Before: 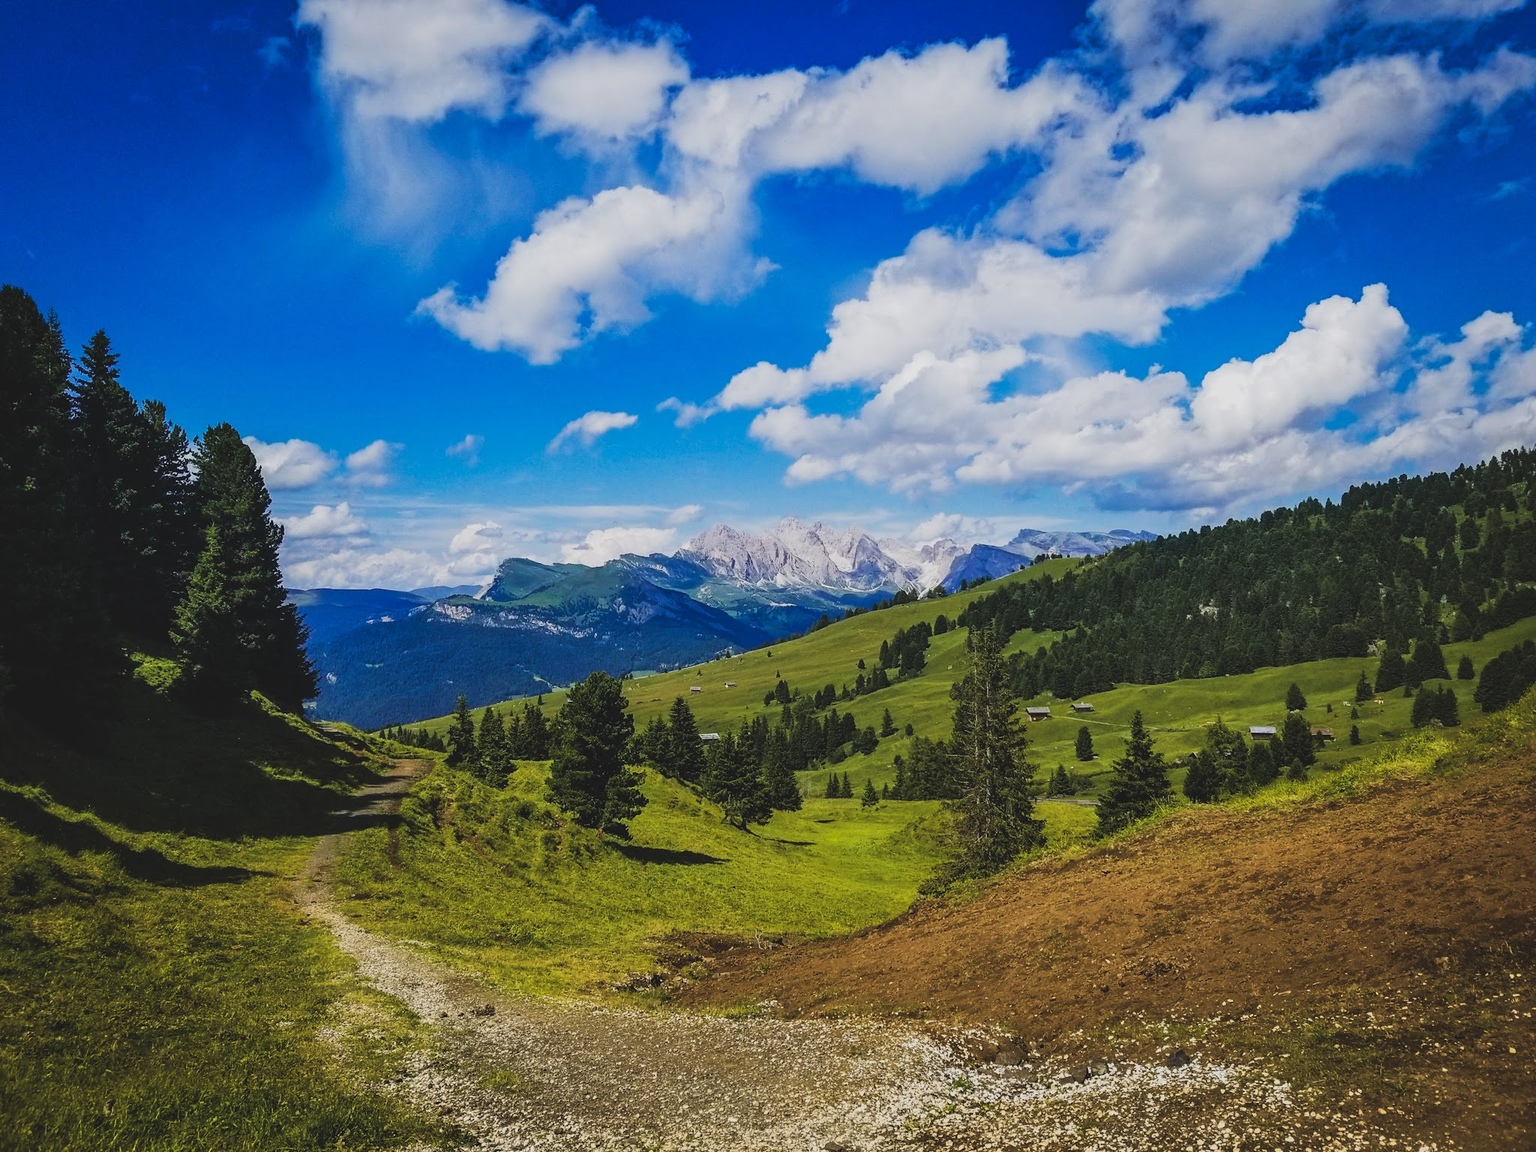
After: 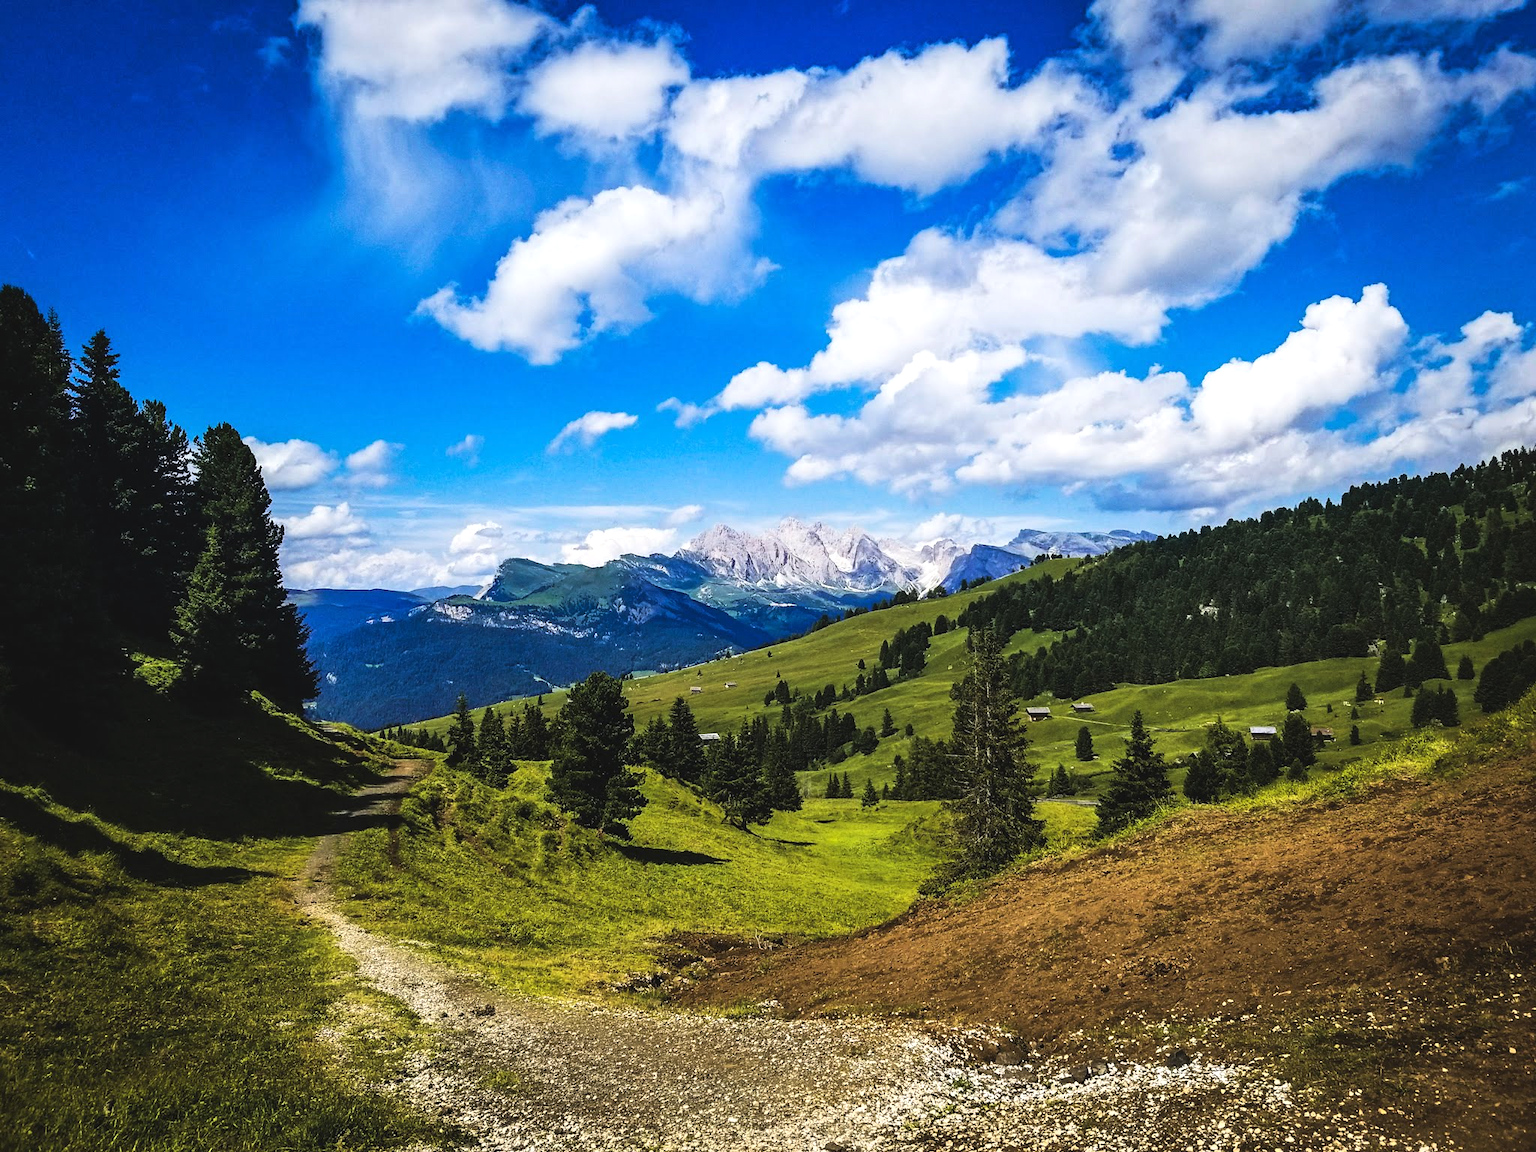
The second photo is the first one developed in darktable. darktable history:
tone equalizer: -8 EV -0.781 EV, -7 EV -0.711 EV, -6 EV -0.586 EV, -5 EV -0.392 EV, -3 EV 0.366 EV, -2 EV 0.6 EV, -1 EV 0.675 EV, +0 EV 0.731 EV, edges refinement/feathering 500, mask exposure compensation -1.57 EV, preserve details no
